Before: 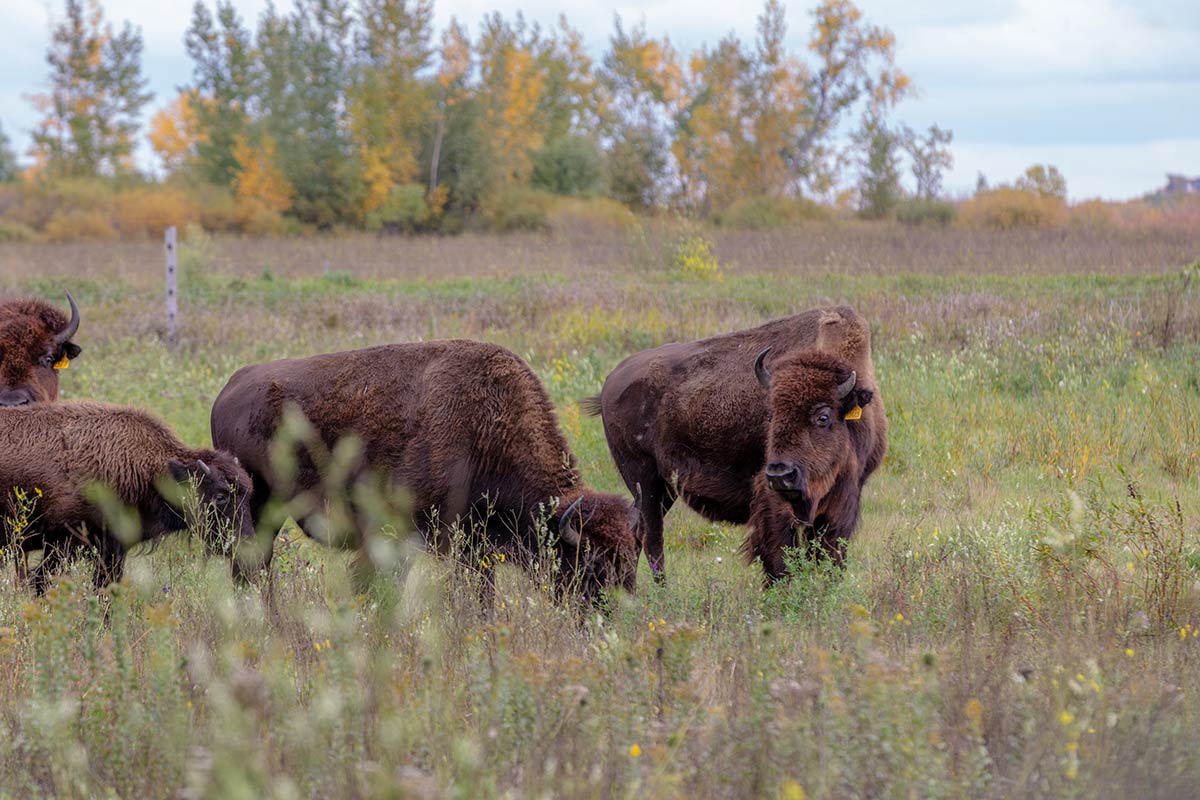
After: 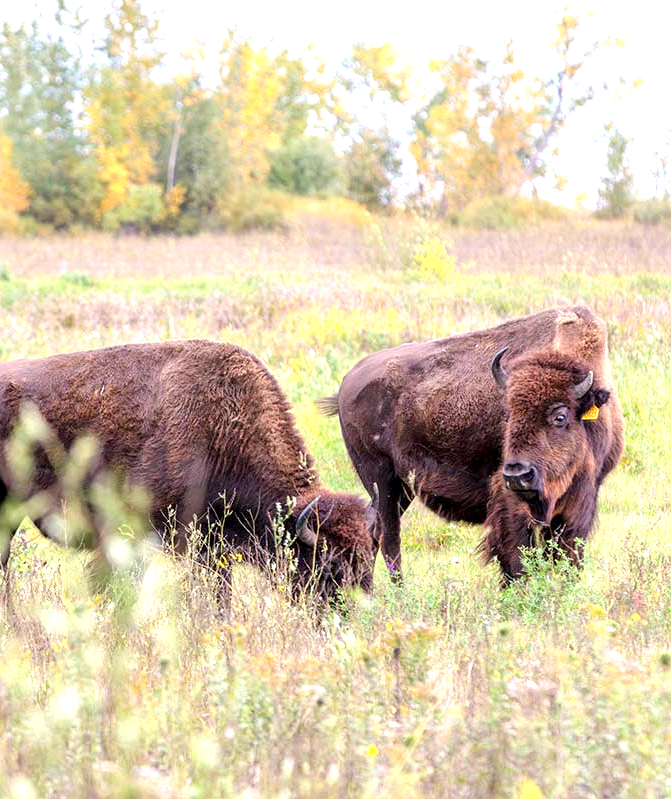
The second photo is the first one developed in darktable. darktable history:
crop: left 21.97%, right 22.077%, bottom 0.005%
exposure: black level correction 0.001, exposure 1.644 EV, compensate highlight preservation false
